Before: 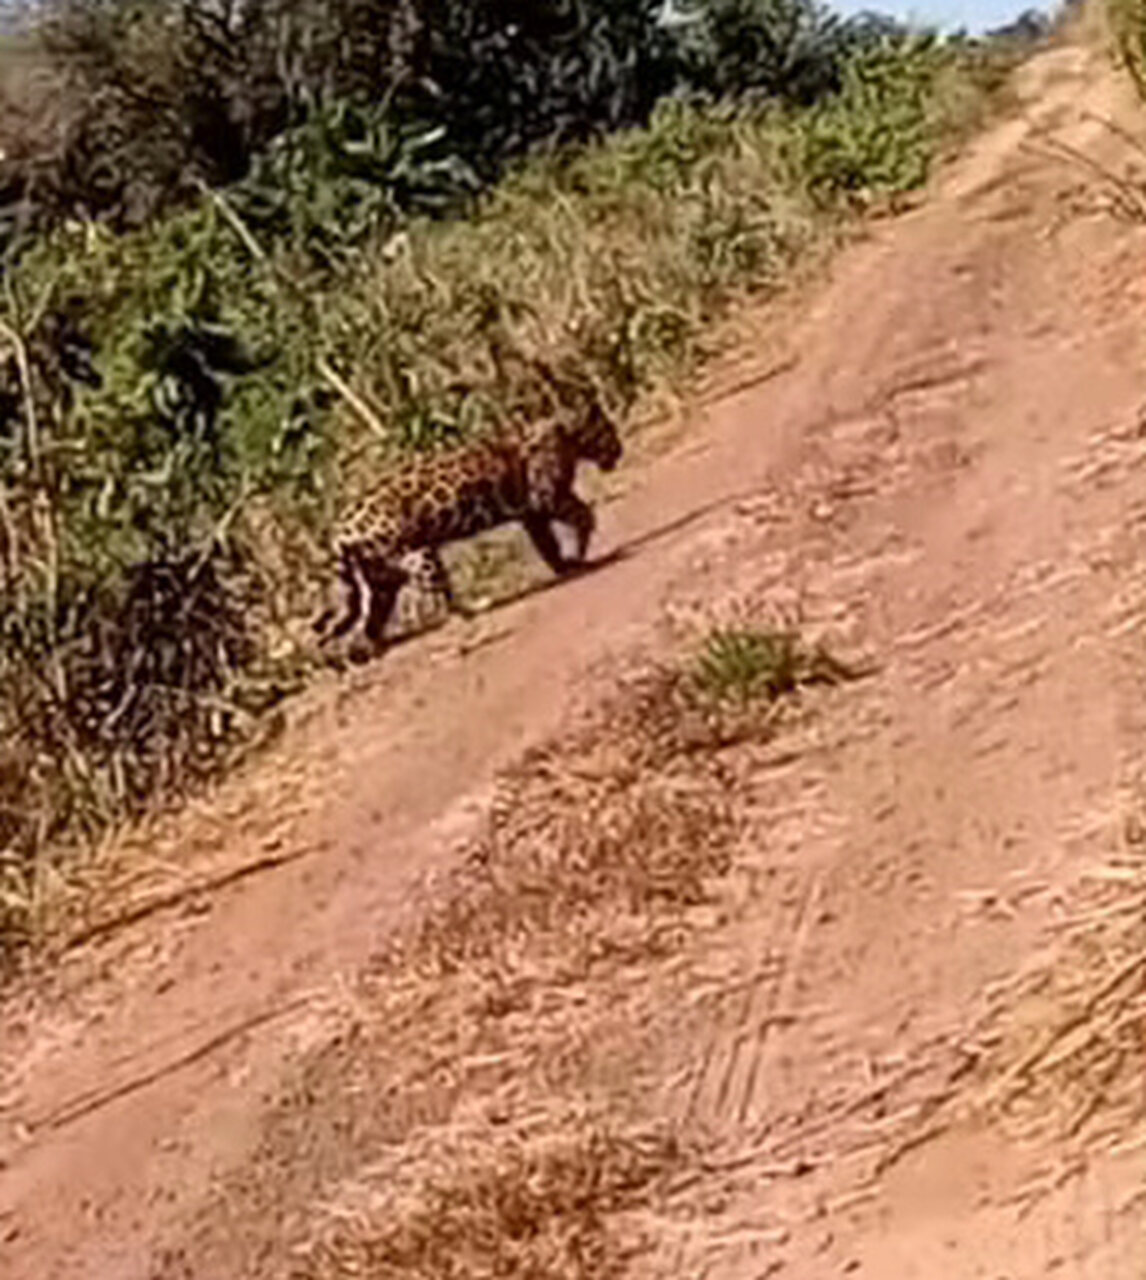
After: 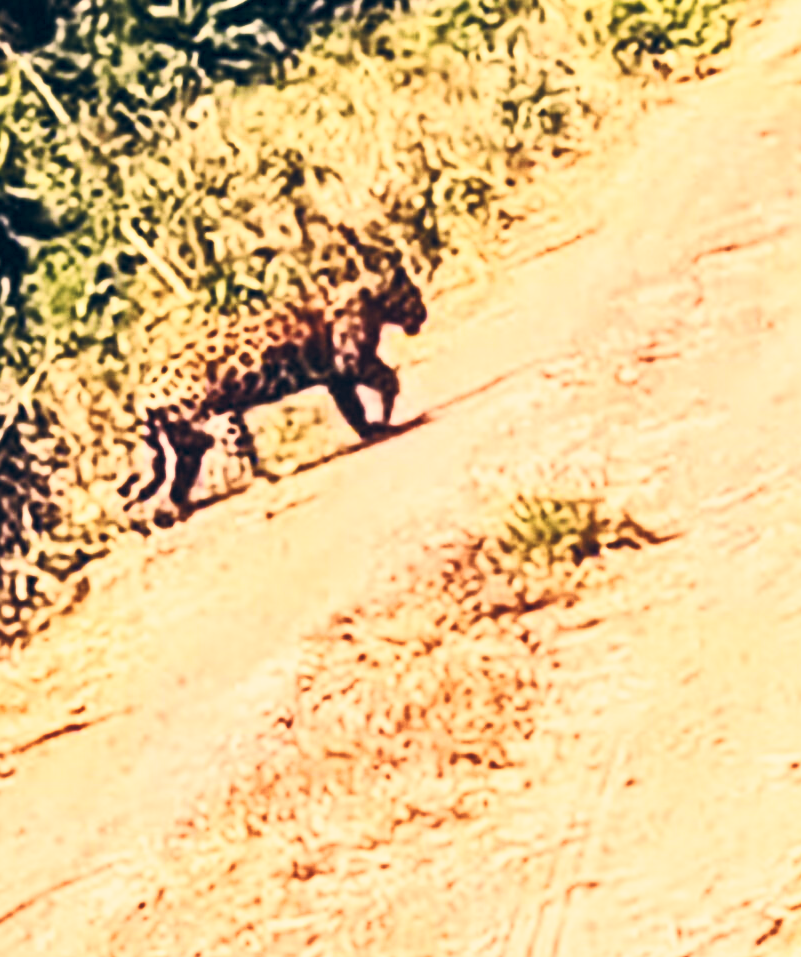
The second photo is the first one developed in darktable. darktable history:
base curve: curves: ch0 [(0, 0) (0.028, 0.03) (0.121, 0.232) (0.46, 0.748) (0.859, 0.968) (1, 1)], preserve colors none
tone equalizer: -8 EV -0.417 EV, -7 EV -0.389 EV, -6 EV -0.333 EV, -5 EV -0.222 EV, -3 EV 0.222 EV, -2 EV 0.333 EV, -1 EV 0.389 EV, +0 EV 0.417 EV, edges refinement/feathering 500, mask exposure compensation -1.57 EV, preserve details no
crop and rotate: left 17.046%, top 10.659%, right 12.989%, bottom 14.553%
contrast brightness saturation: contrast 0.39, brightness 0.53
color correction: highlights a* 10.32, highlights b* 14.66, shadows a* -9.59, shadows b* -15.02
